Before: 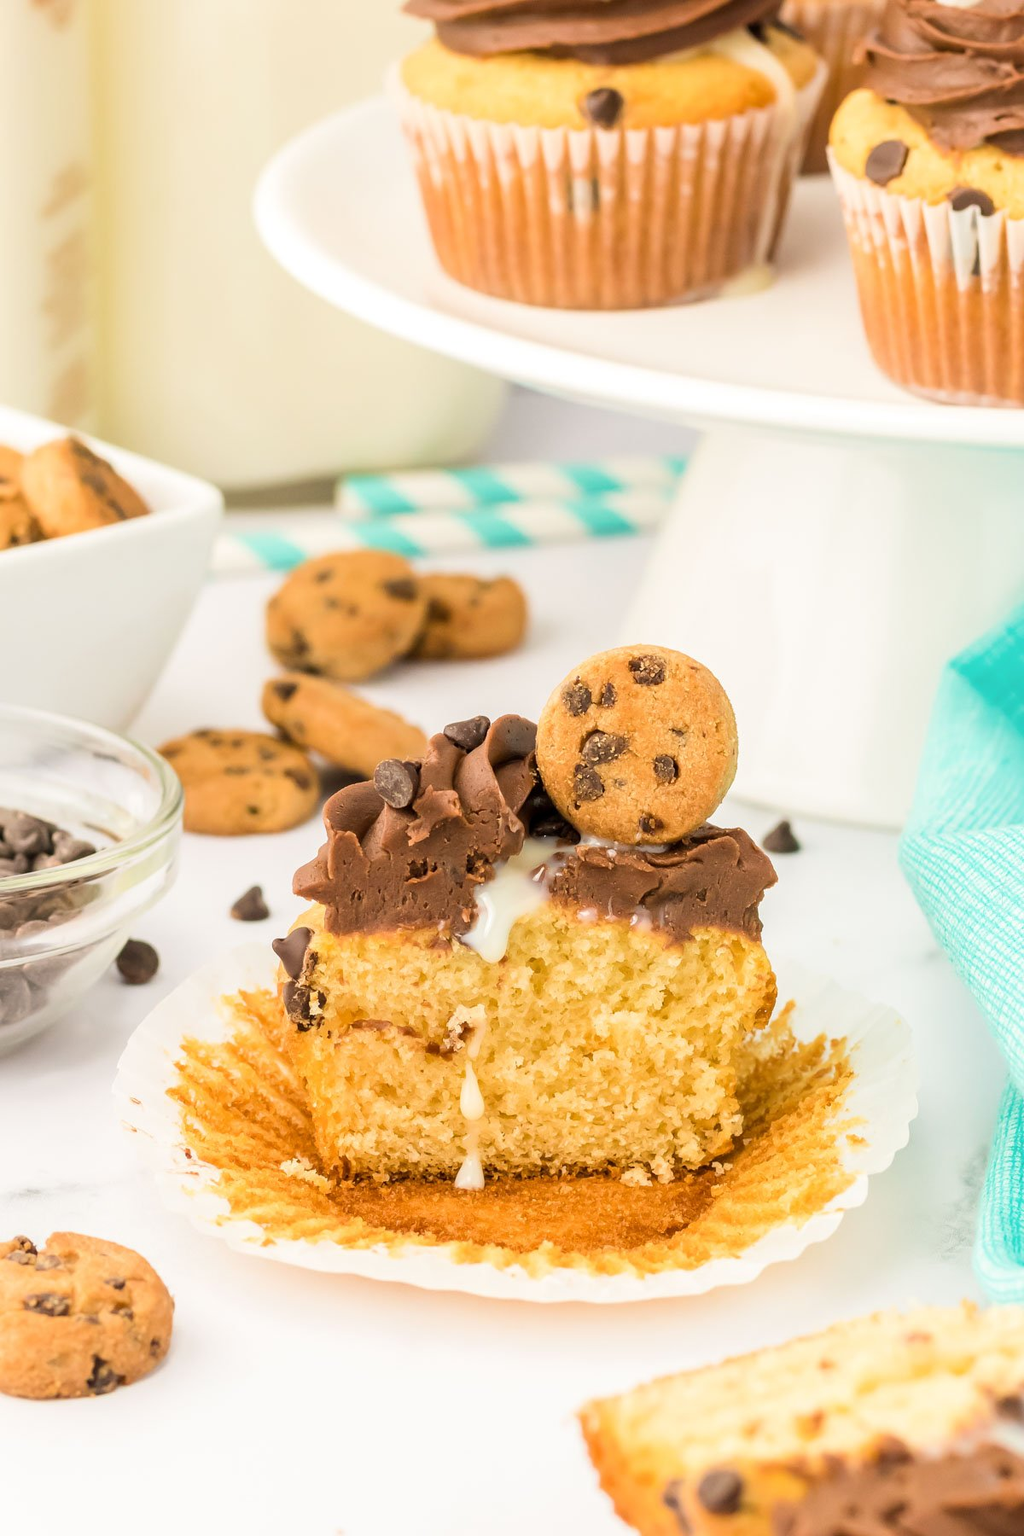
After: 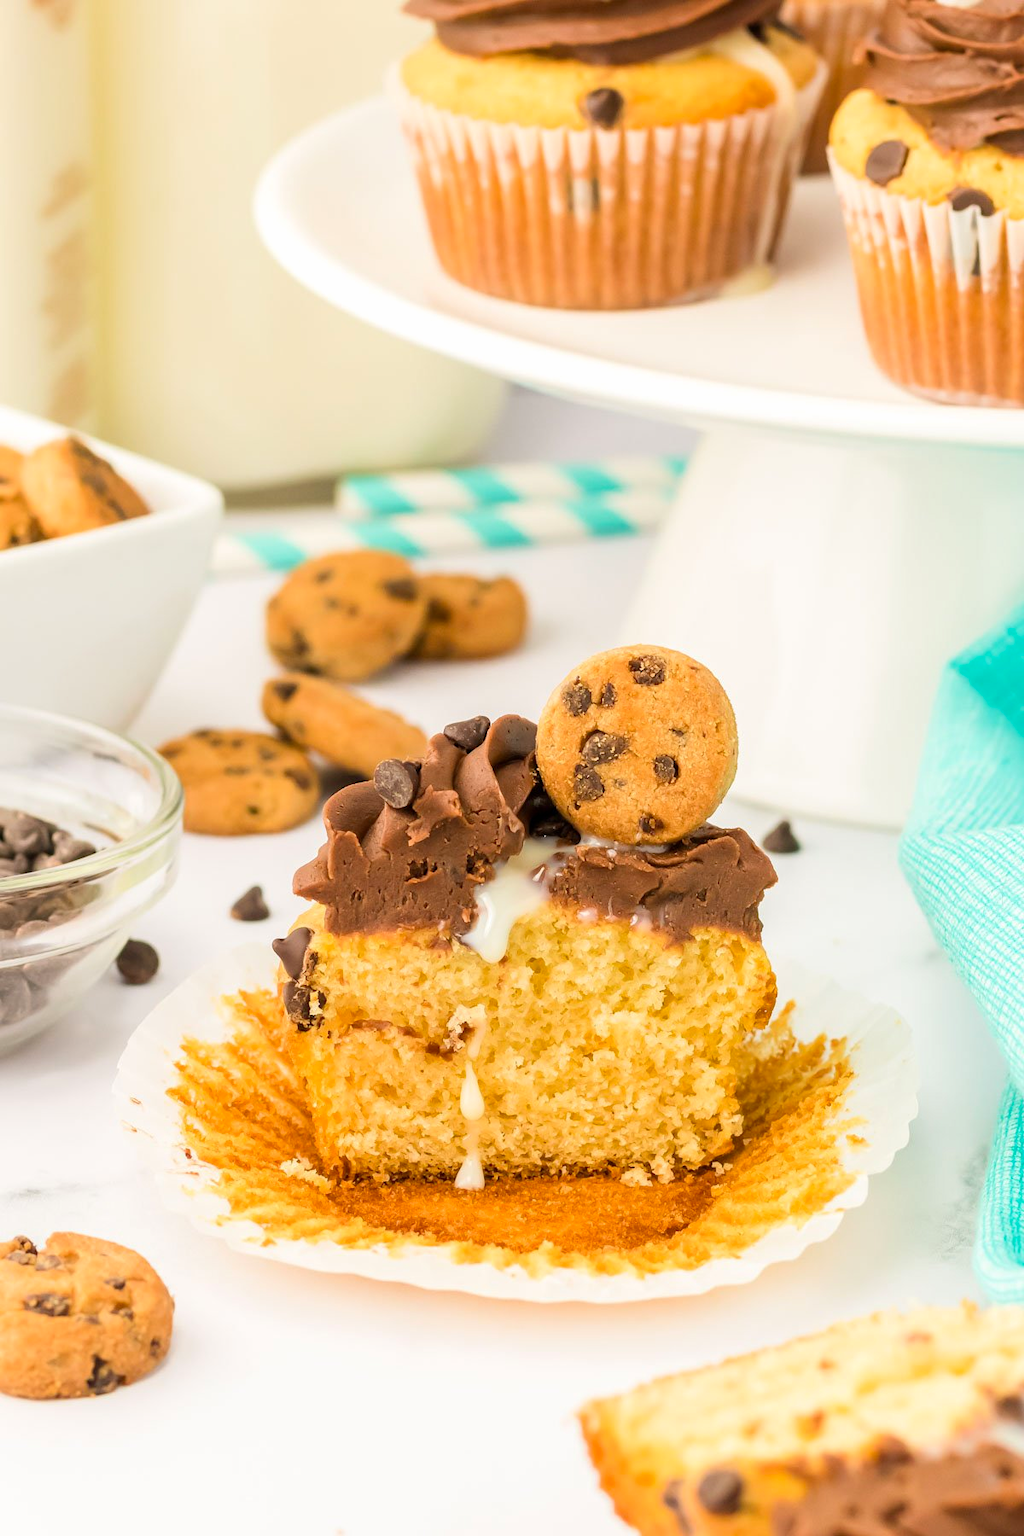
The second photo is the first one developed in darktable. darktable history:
contrast brightness saturation: saturation 0.126
base curve: curves: ch0 [(0, 0) (0.989, 0.992)], preserve colors none
